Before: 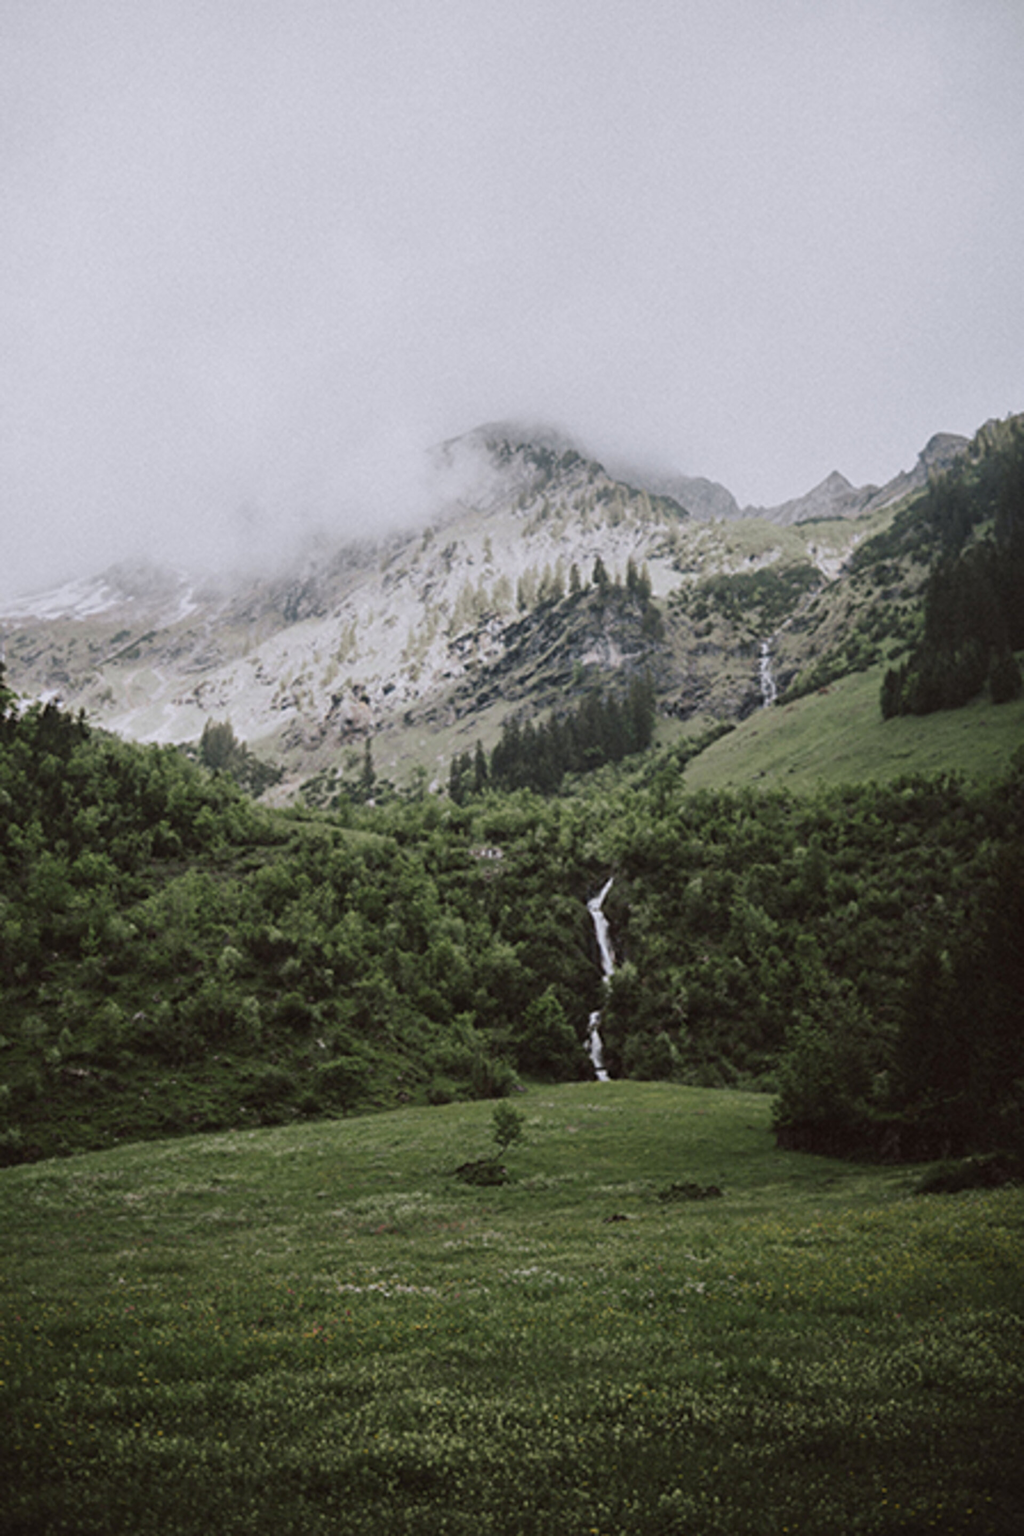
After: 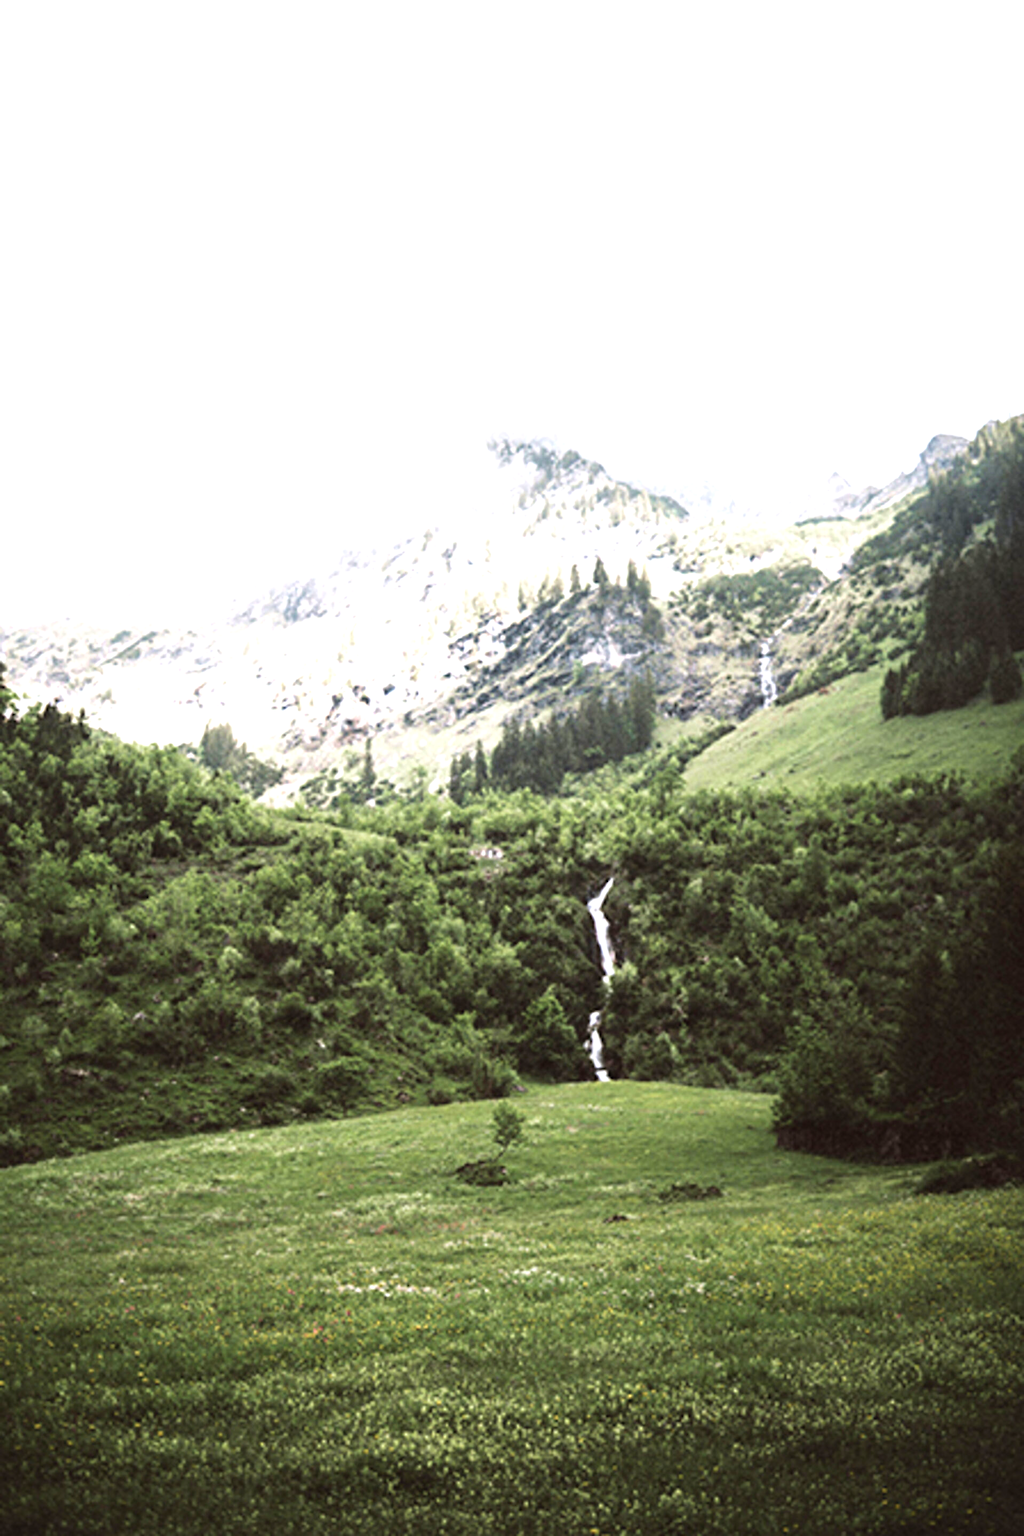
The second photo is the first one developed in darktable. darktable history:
exposure: exposure 0.946 EV, compensate highlight preservation false
velvia: on, module defaults
sharpen: radius 5.341, amount 0.317, threshold 25.972
tone equalizer: -8 EV -0.769 EV, -7 EV -0.677 EV, -6 EV -0.59 EV, -5 EV -0.38 EV, -3 EV 0.392 EV, -2 EV 0.6 EV, -1 EV 0.69 EV, +0 EV 0.78 EV, mask exposure compensation -0.493 EV
